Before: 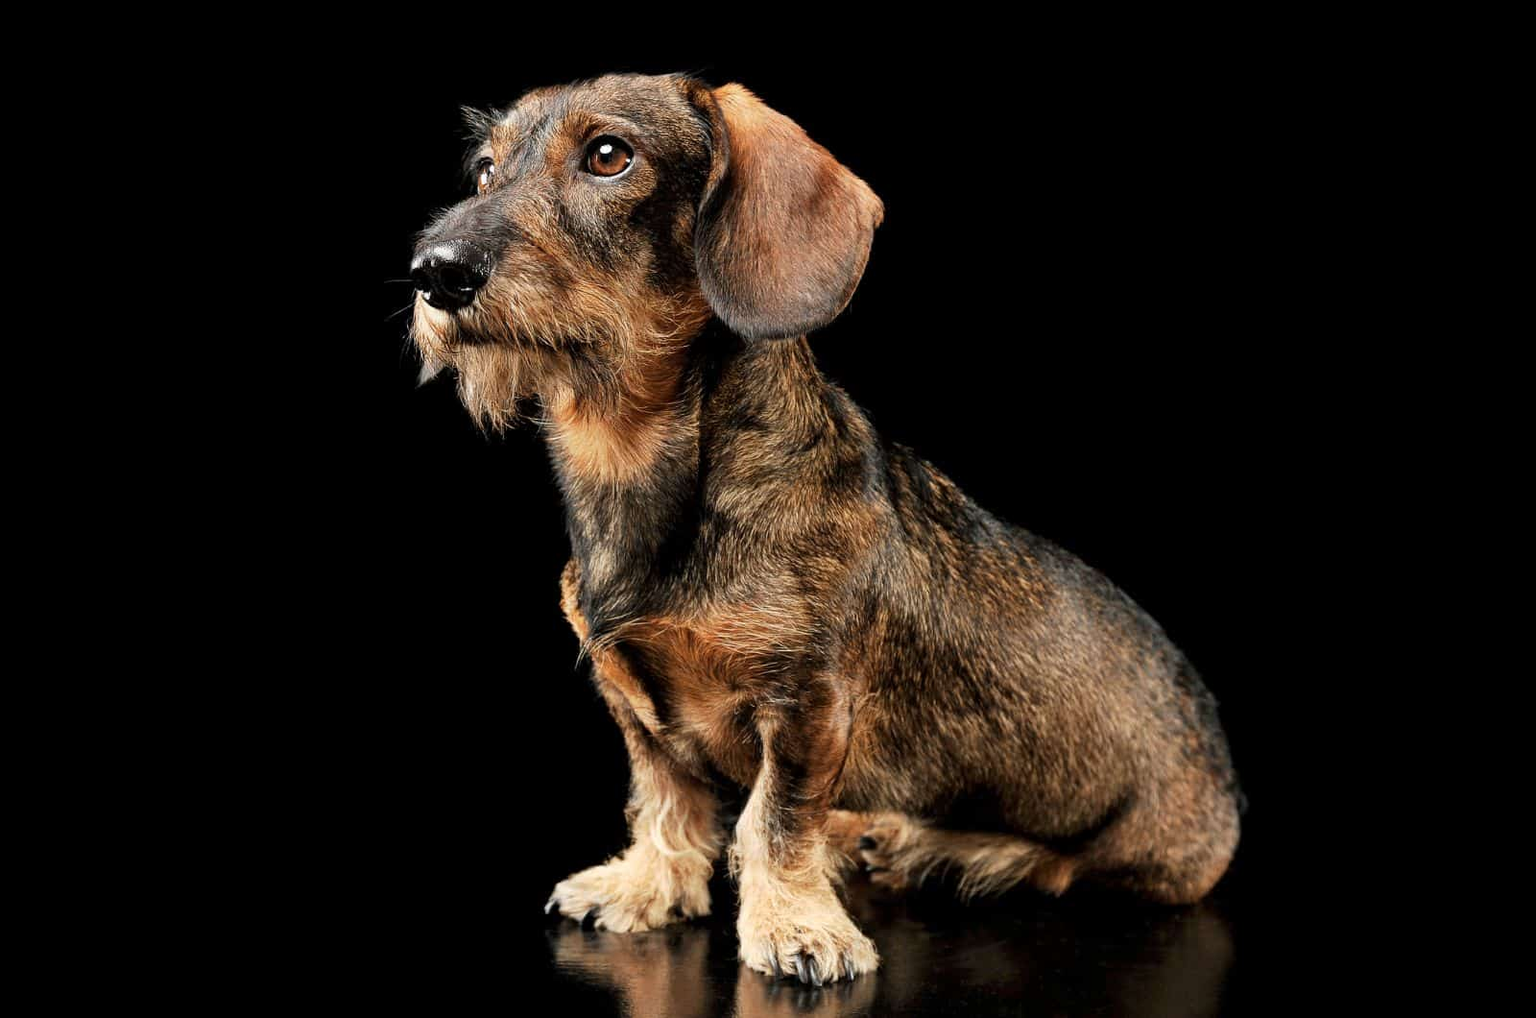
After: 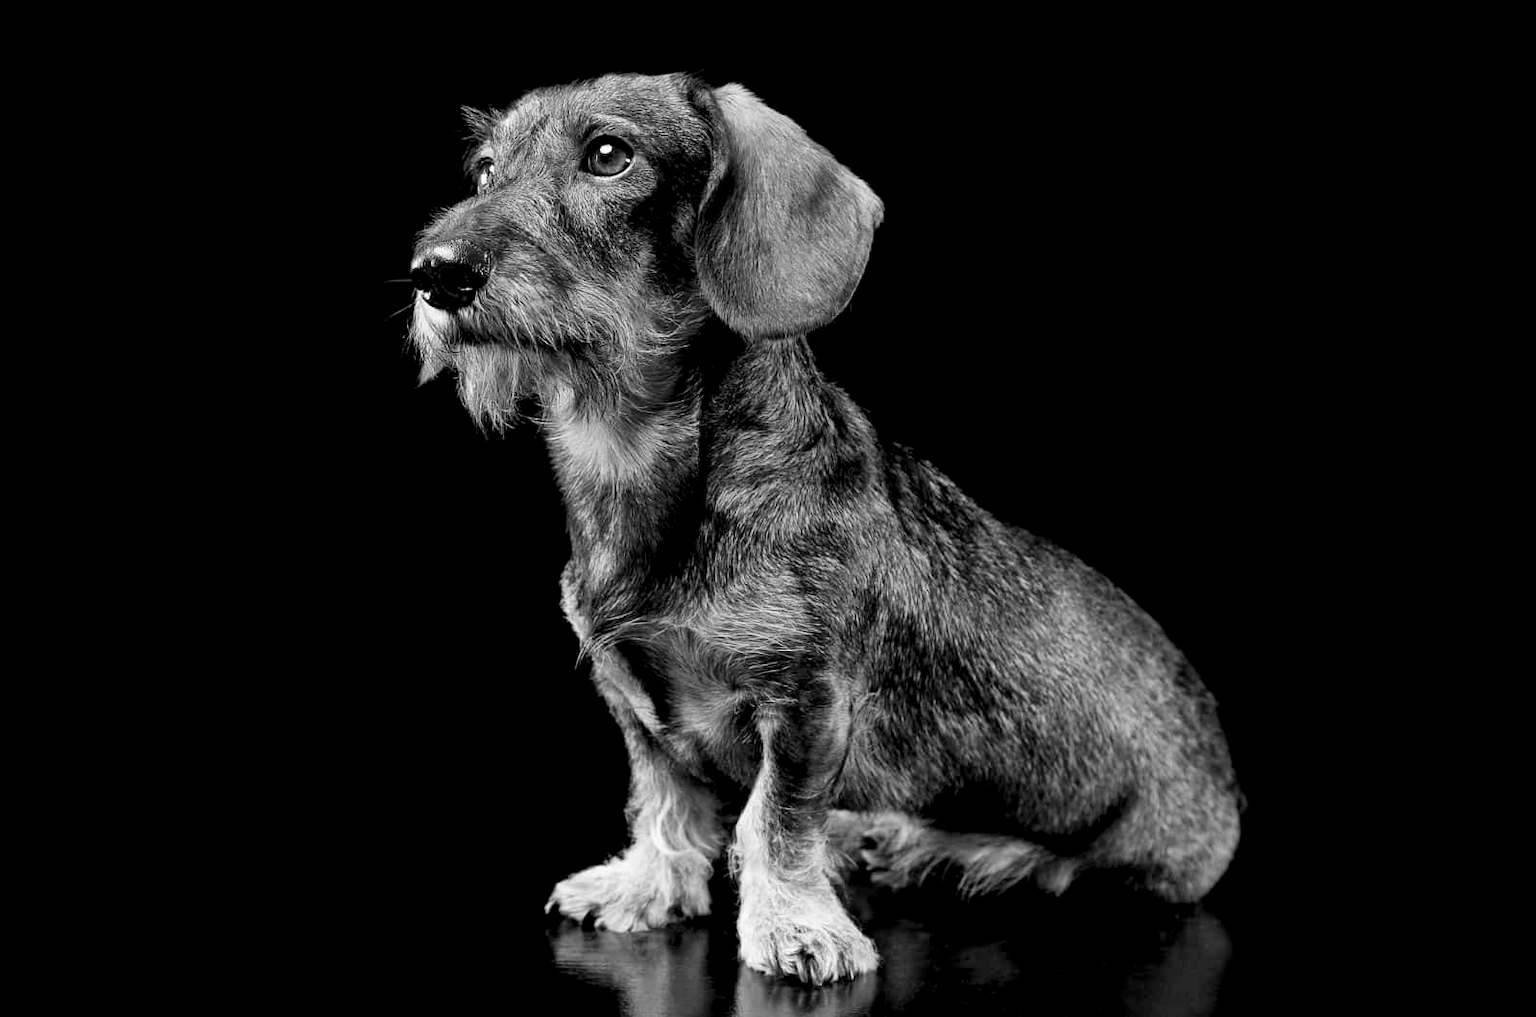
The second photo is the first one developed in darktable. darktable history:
local contrast: mode bilateral grid, contrast 20, coarseness 50, detail 148%, midtone range 0.2
monochrome: a -3.63, b -0.465
color balance rgb: shadows lift › chroma 2%, shadows lift › hue 217.2°, power › chroma 0.25%, power › hue 60°, highlights gain › chroma 1.5%, highlights gain › hue 309.6°, global offset › luminance -0.25%, perceptual saturation grading › global saturation 15%, global vibrance 15%
